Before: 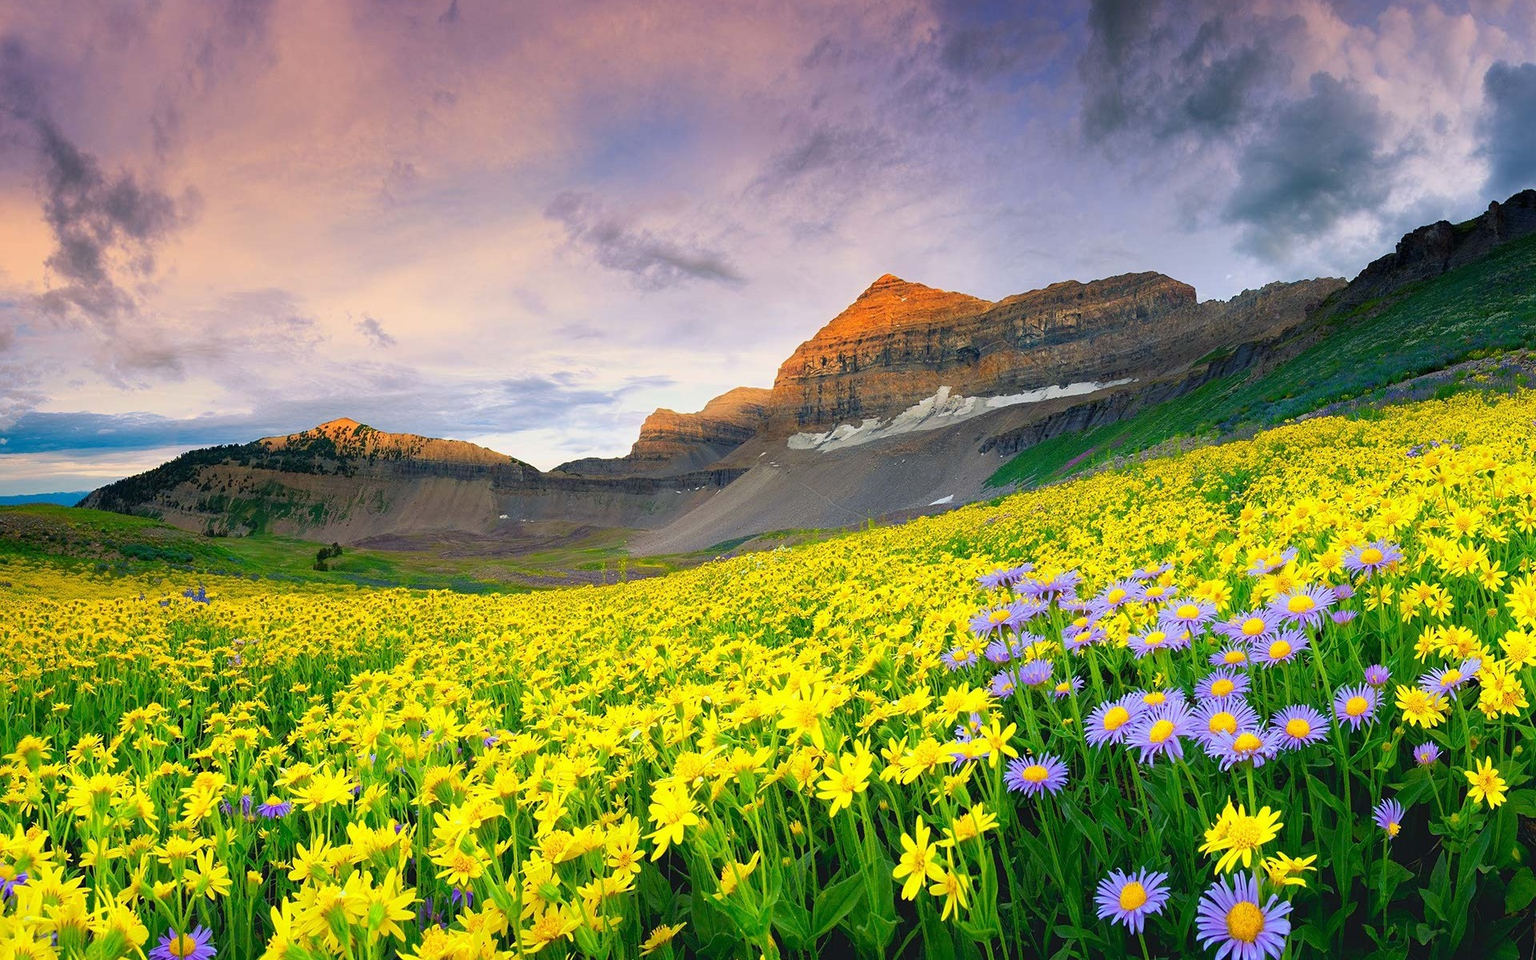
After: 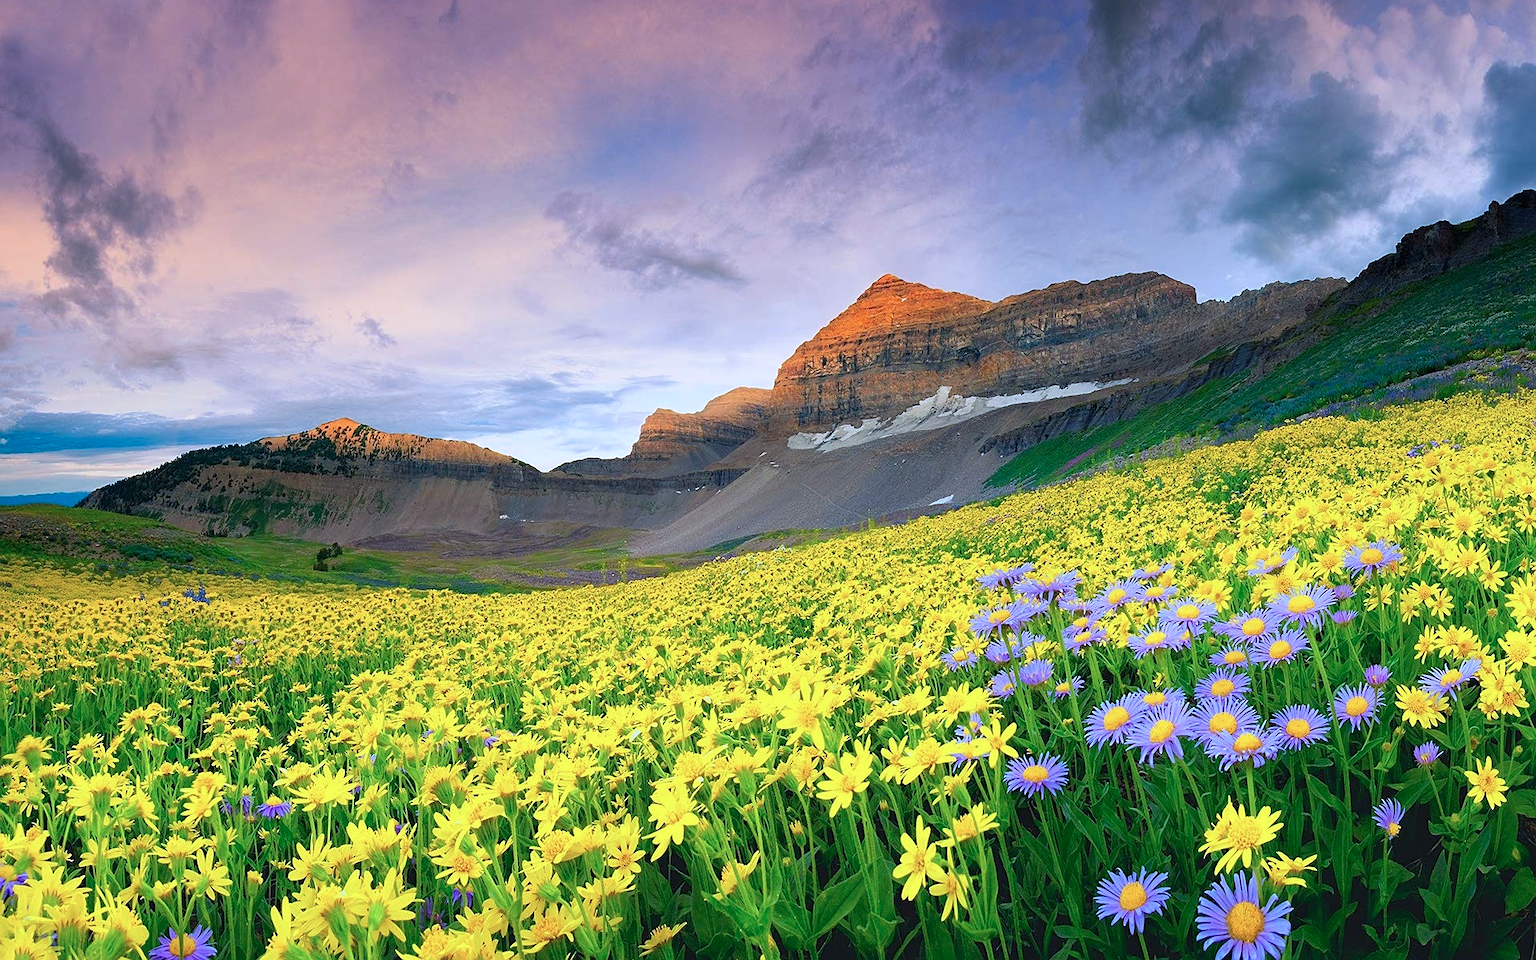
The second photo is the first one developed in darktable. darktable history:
color correction: highlights a* -2.08, highlights b* -18.15
sharpen: radius 1.015
